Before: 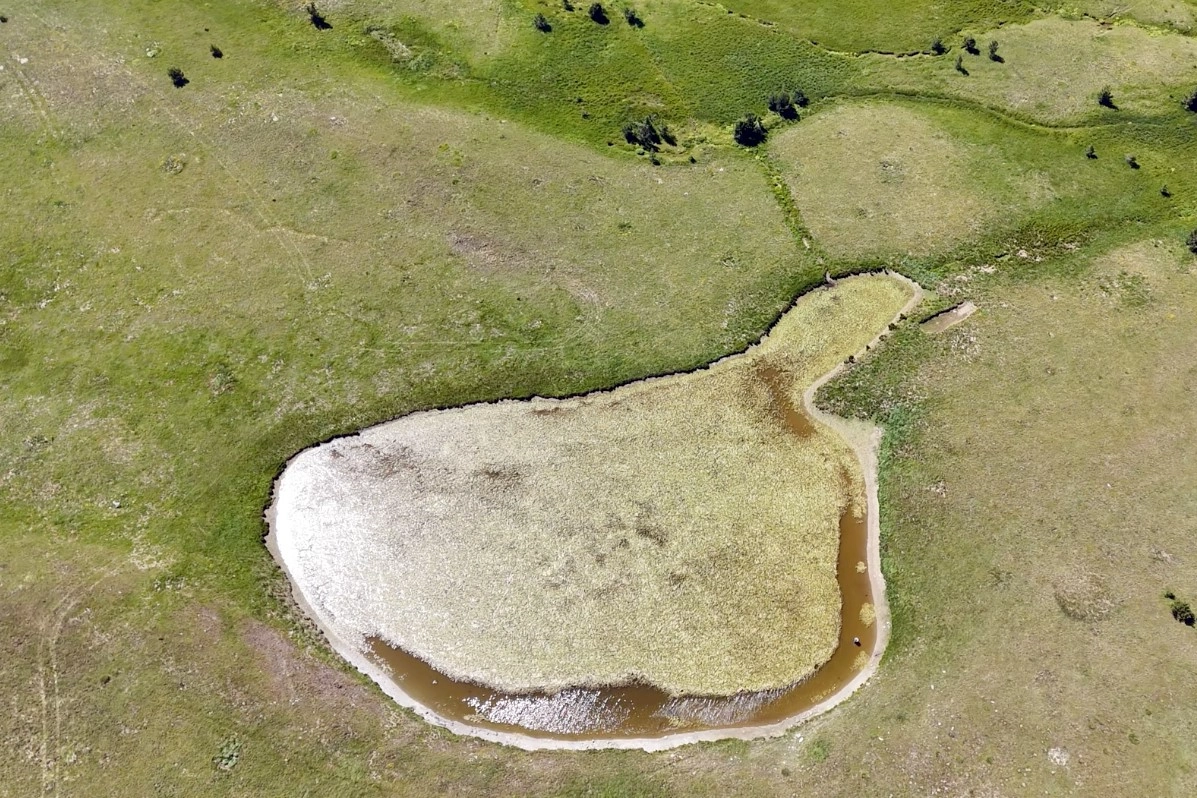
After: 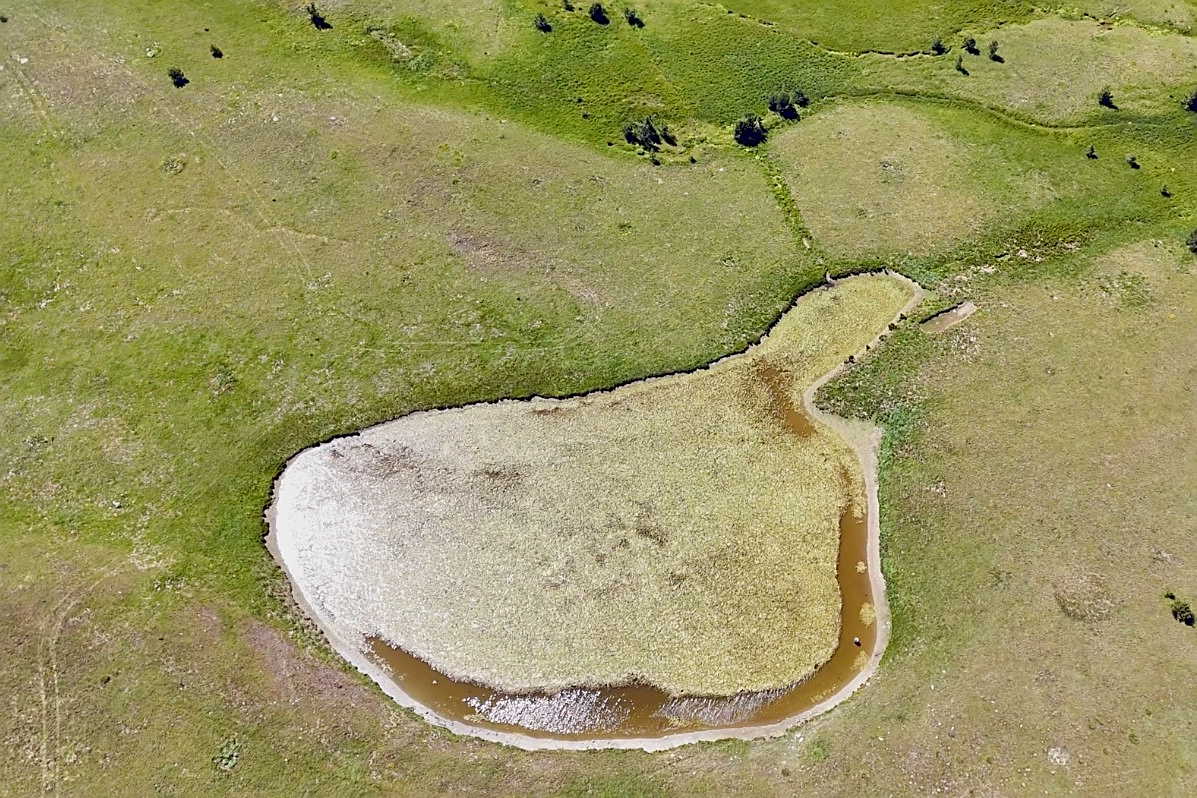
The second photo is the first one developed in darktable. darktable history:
sharpen: on, module defaults
velvia: strength 32.62%, mid-tones bias 0.204
color balance rgb: perceptual saturation grading › global saturation -27.38%, contrast -9.916%
